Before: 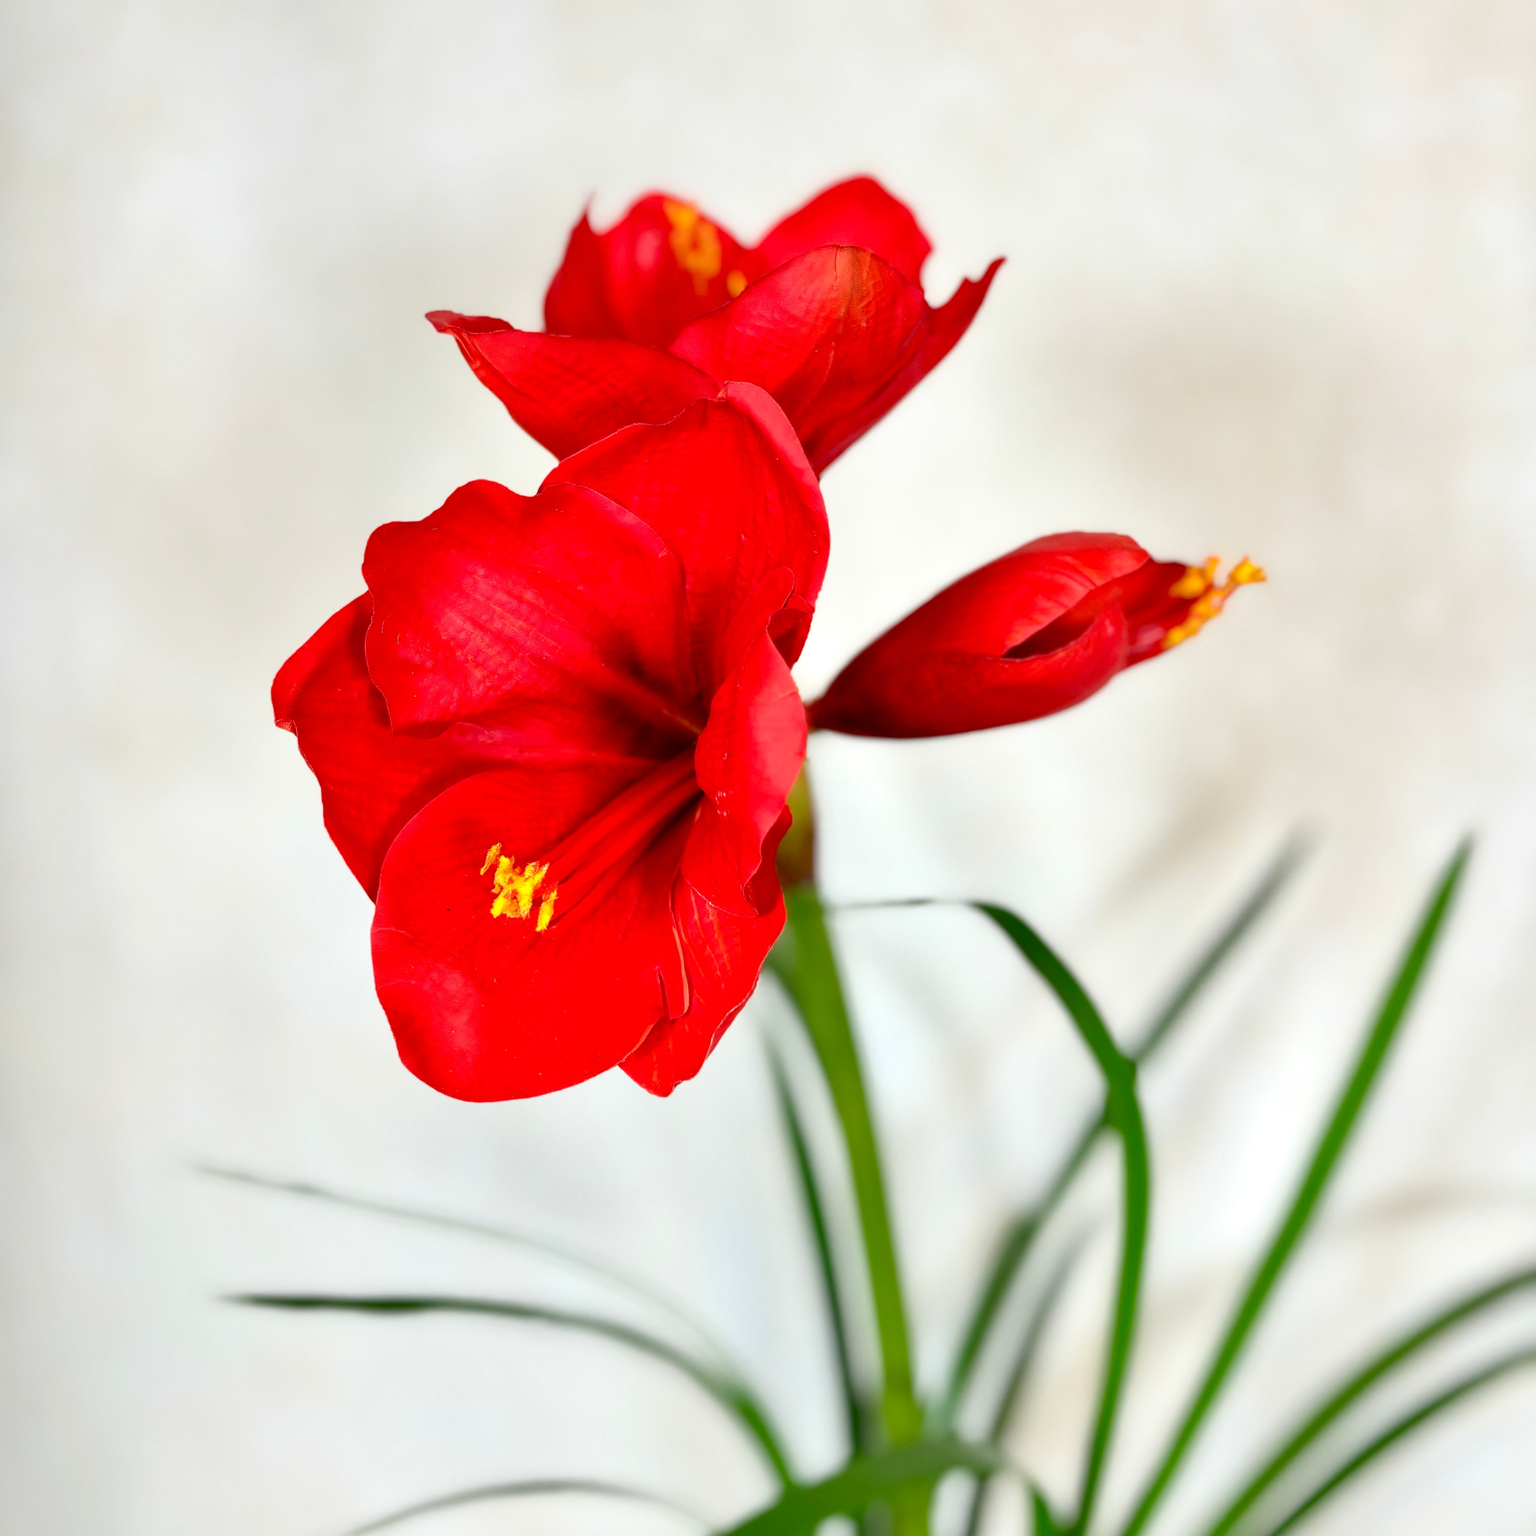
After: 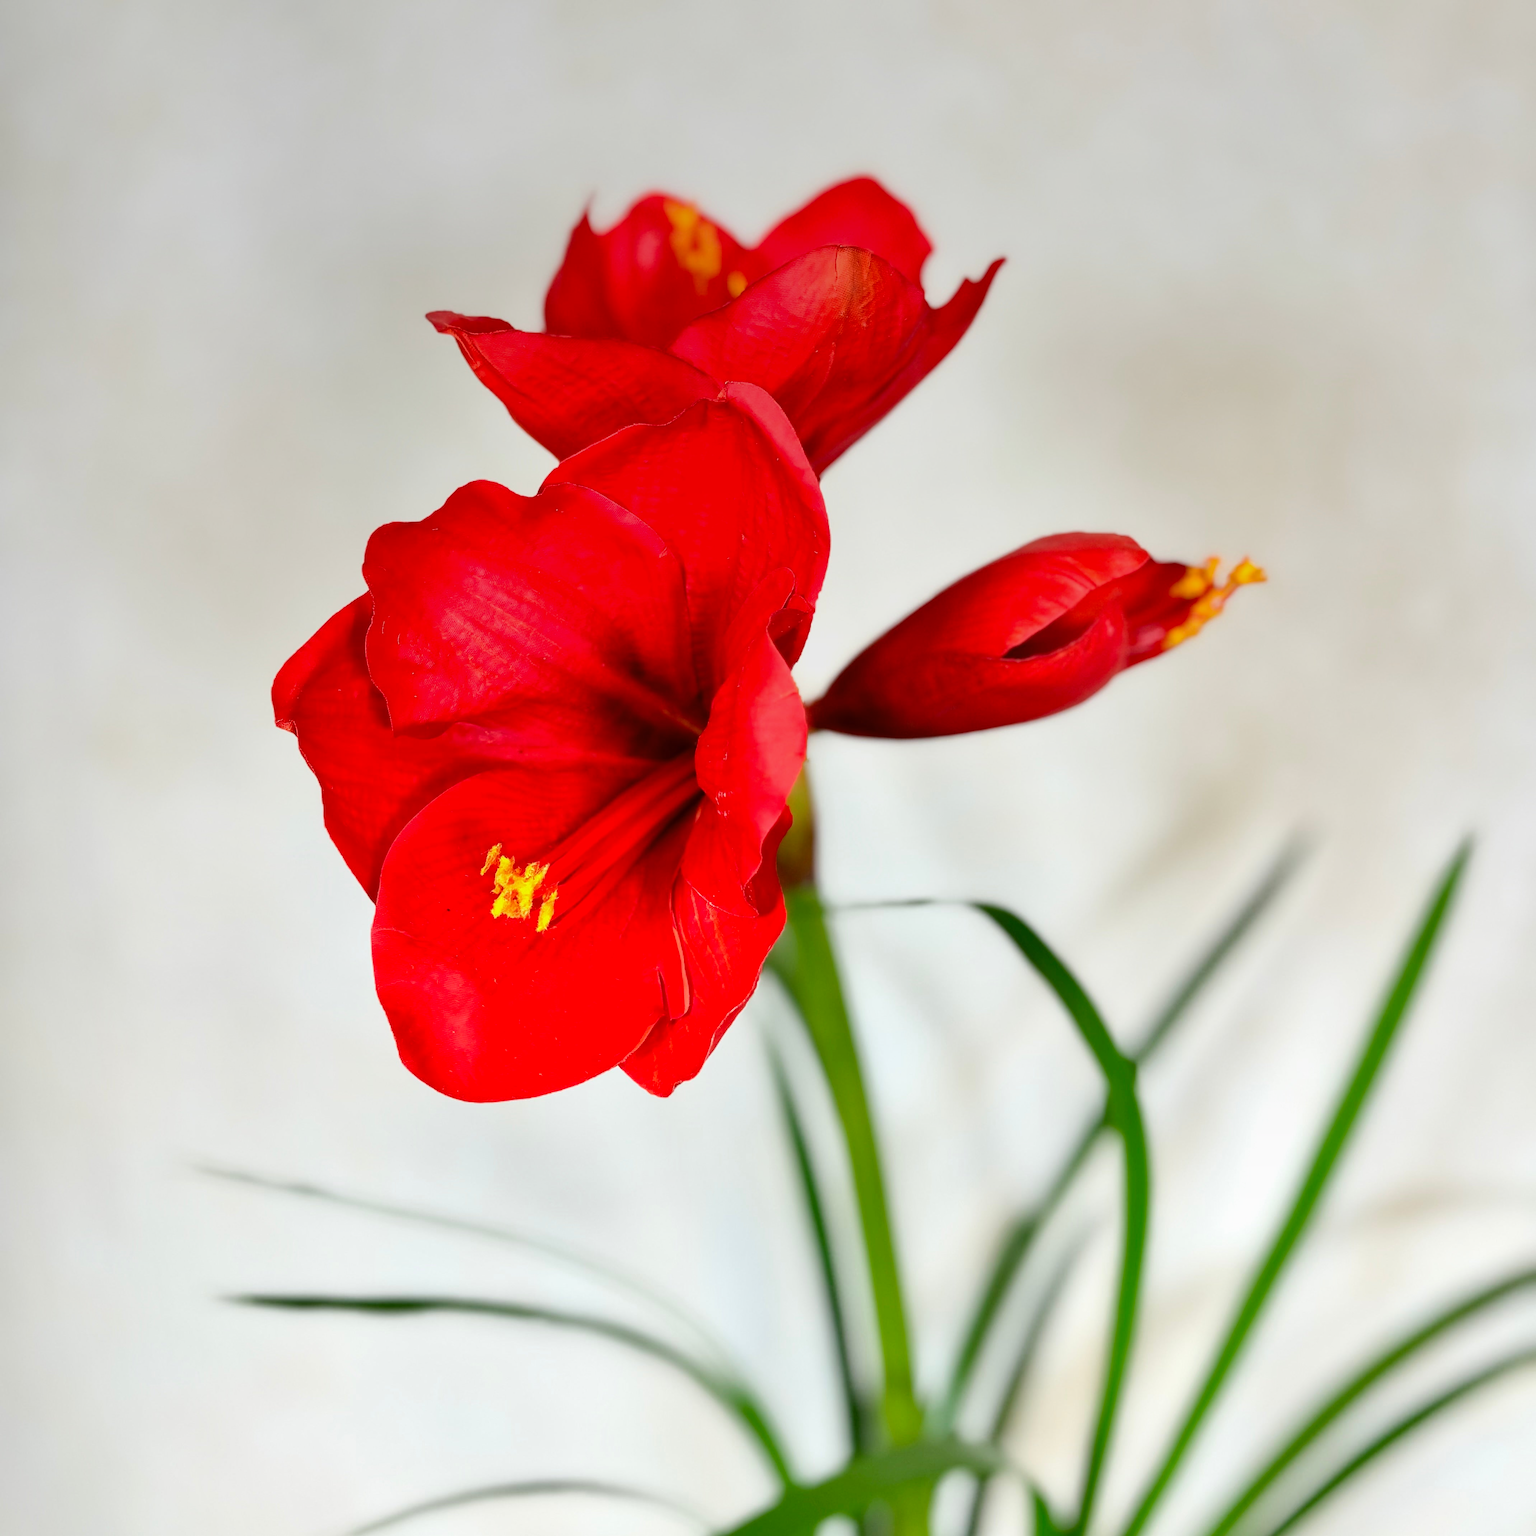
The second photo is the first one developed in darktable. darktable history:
tone curve: curves: ch0 [(0, 0.008) (0.083, 0.073) (0.28, 0.286) (0.528, 0.559) (0.961, 0.966) (1, 1)], color space Lab, linked channels, preserve colors none
sharpen: on, module defaults
white balance: emerald 1
graduated density: on, module defaults
